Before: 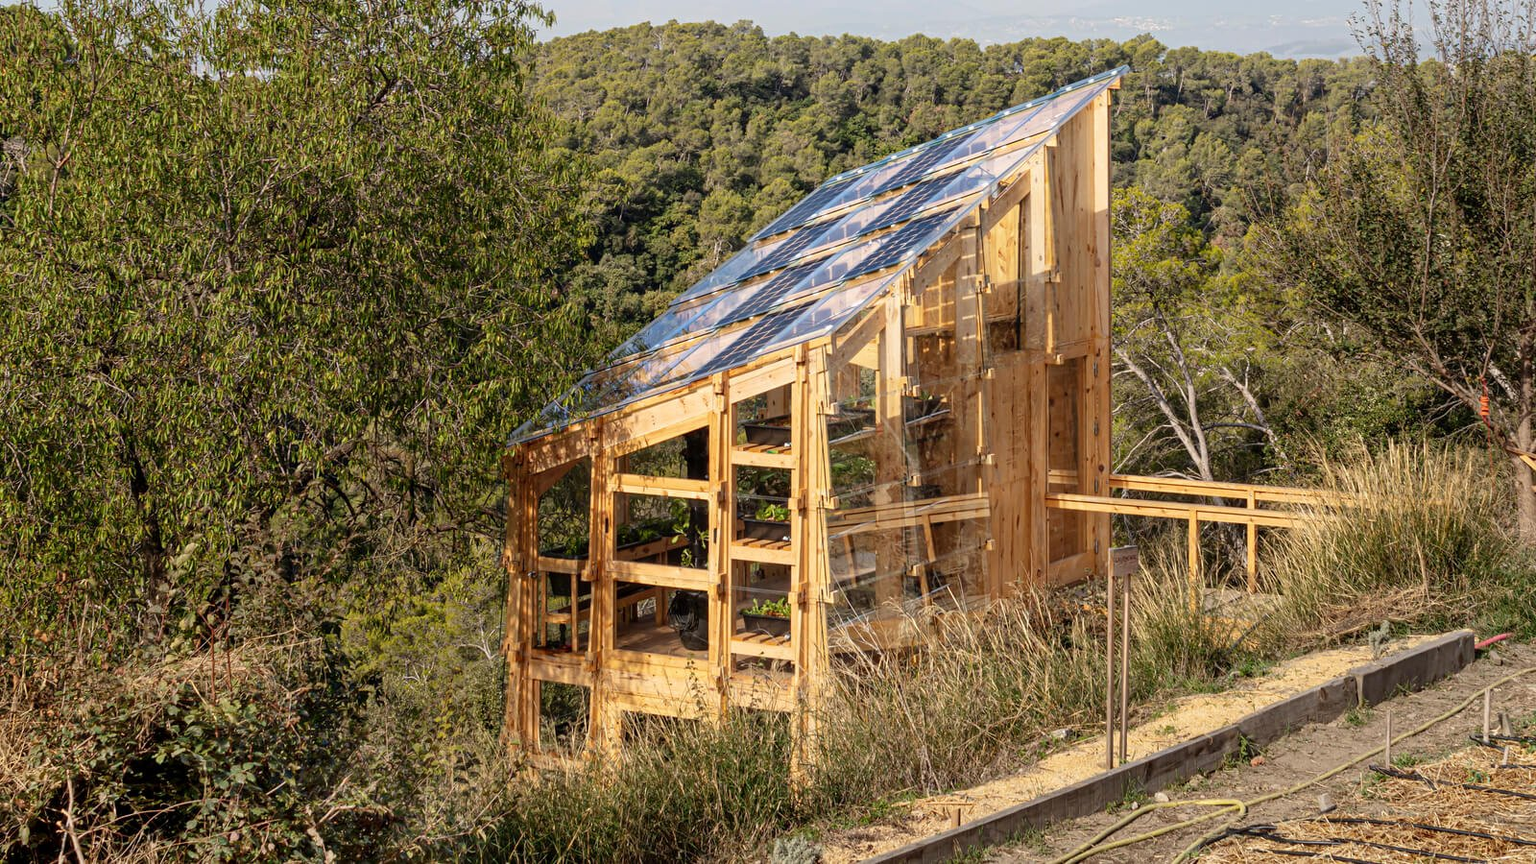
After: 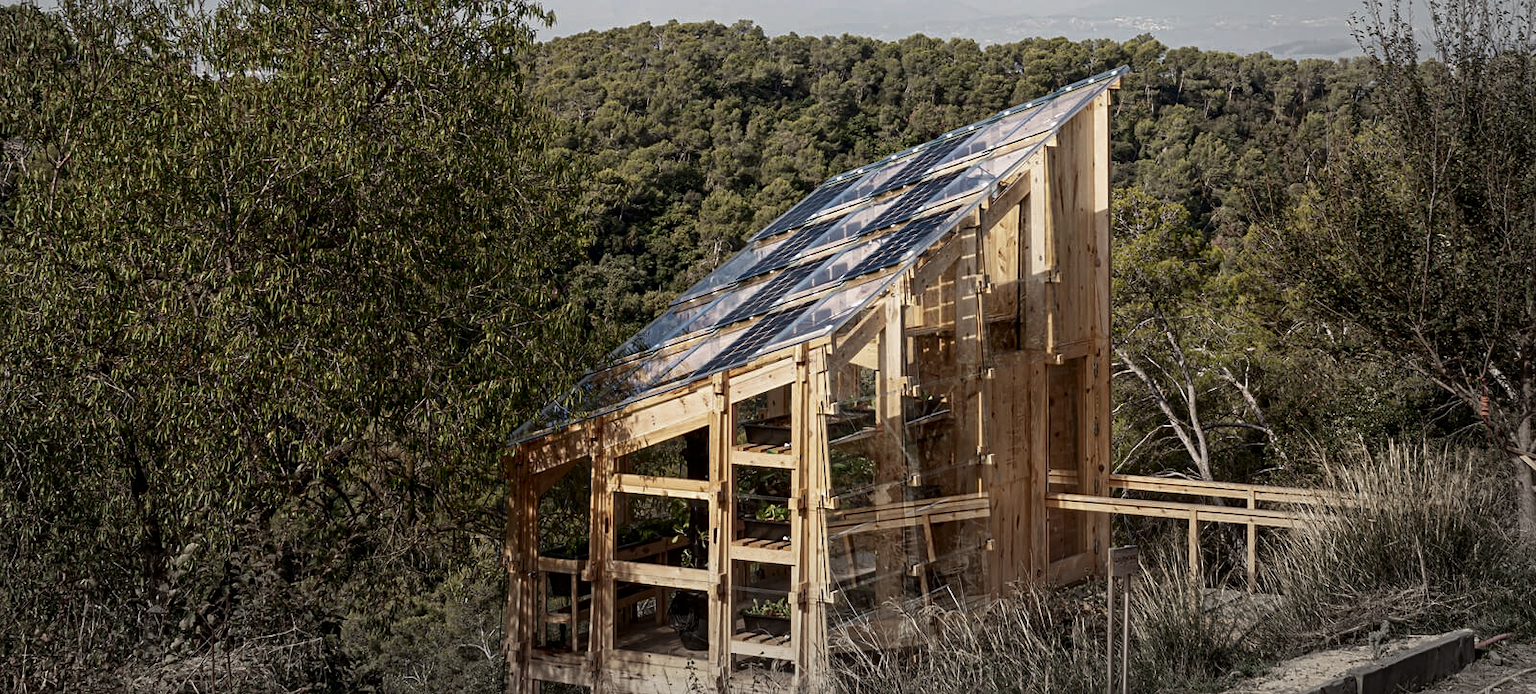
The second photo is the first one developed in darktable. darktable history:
color correction: highlights b* 0.006, saturation 0.505
sharpen: amount 0.202
vignetting: brightness -0.268, center (-0.064, -0.307), automatic ratio true
crop: bottom 19.608%
contrast brightness saturation: brightness -0.25, saturation 0.195
